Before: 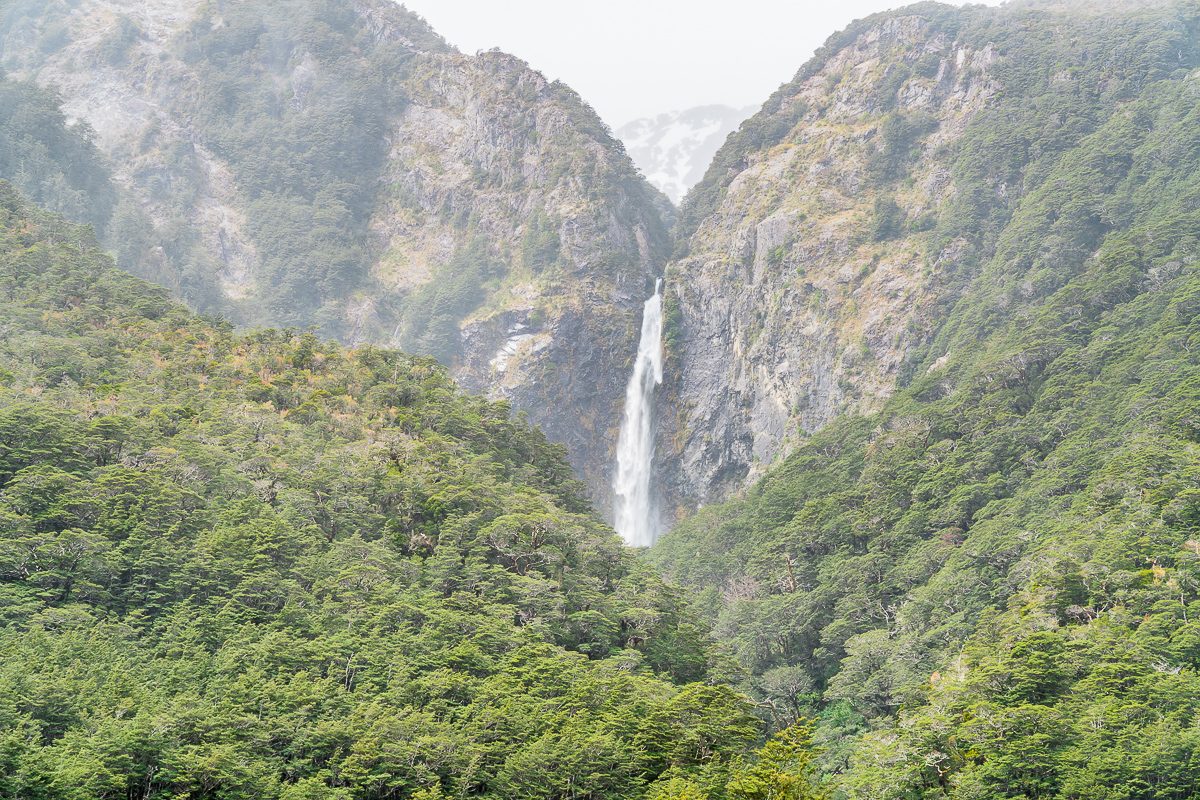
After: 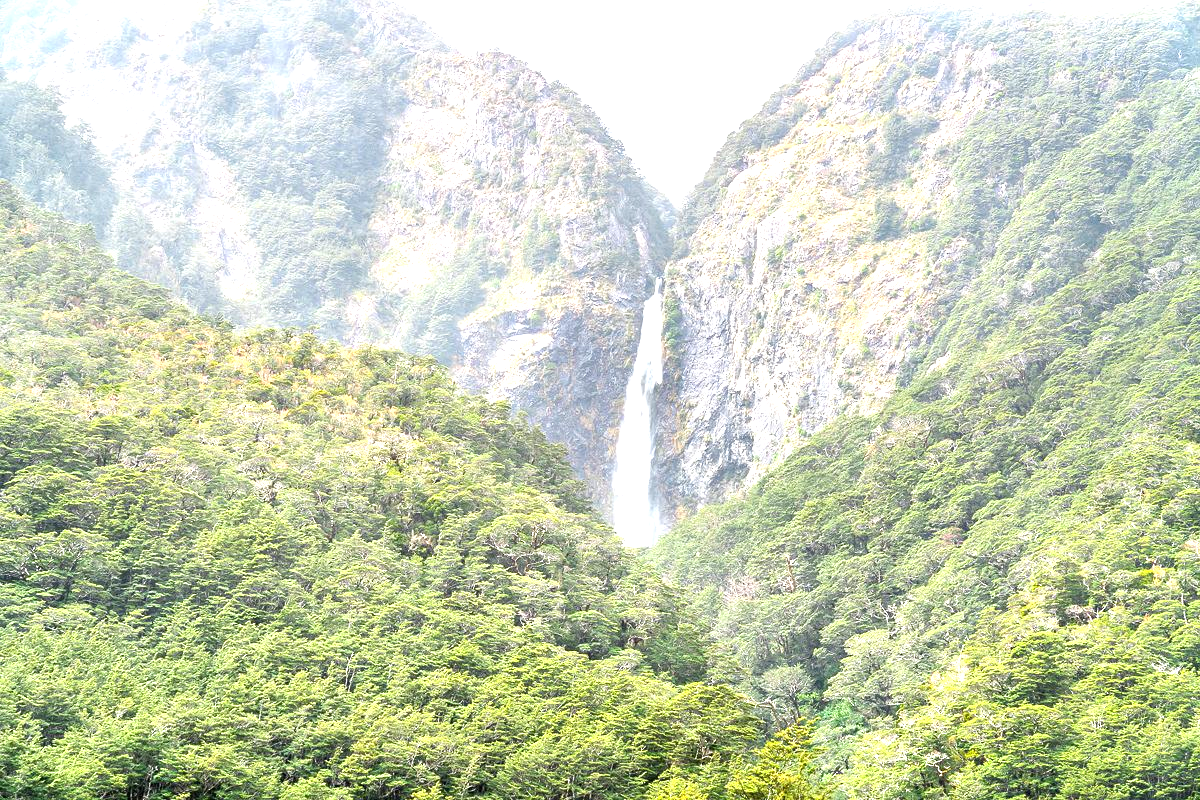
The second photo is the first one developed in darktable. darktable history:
tone equalizer: on, module defaults
exposure: black level correction 0, exposure 1.127 EV, compensate exposure bias true, compensate highlight preservation false
haze removal: compatibility mode true, adaptive false
